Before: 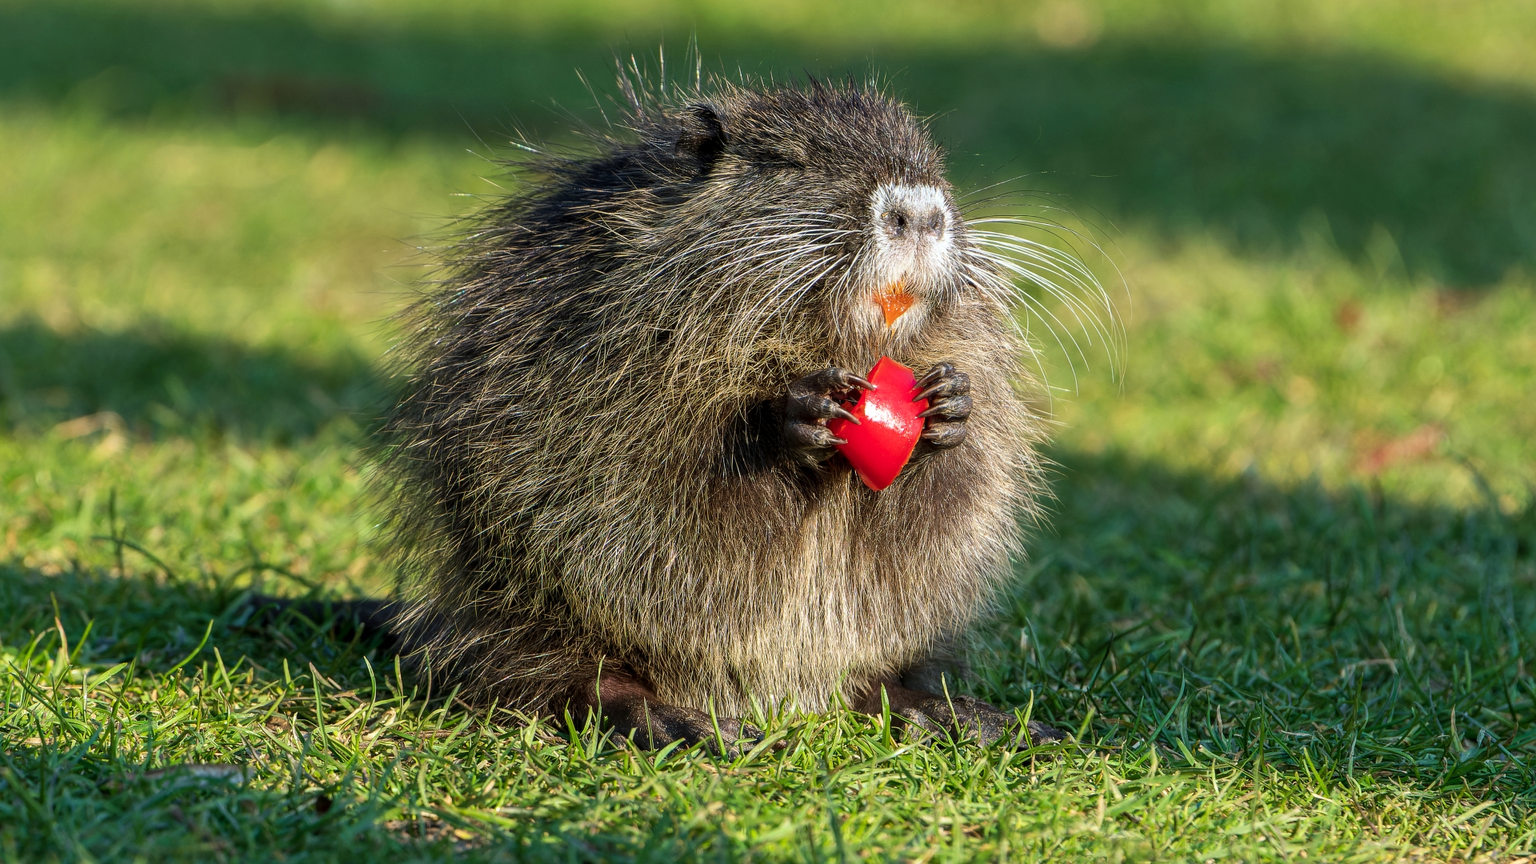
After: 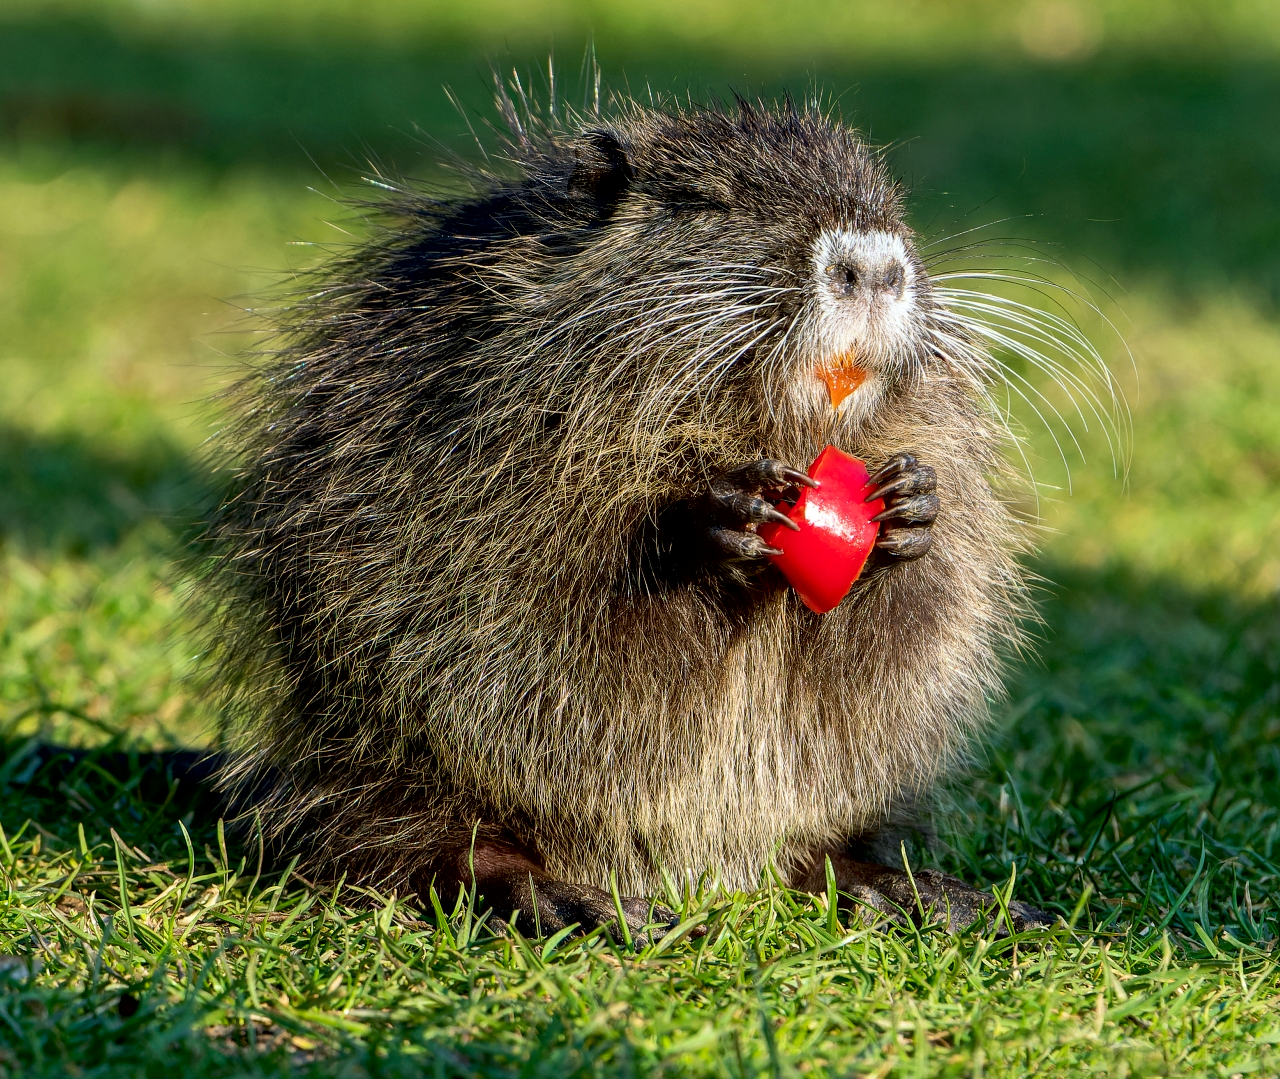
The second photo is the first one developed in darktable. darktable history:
contrast brightness saturation: contrast 0.075, saturation 0.016
crop and rotate: left 14.401%, right 18.925%
exposure: black level correction 0.011, compensate exposure bias true, compensate highlight preservation false
